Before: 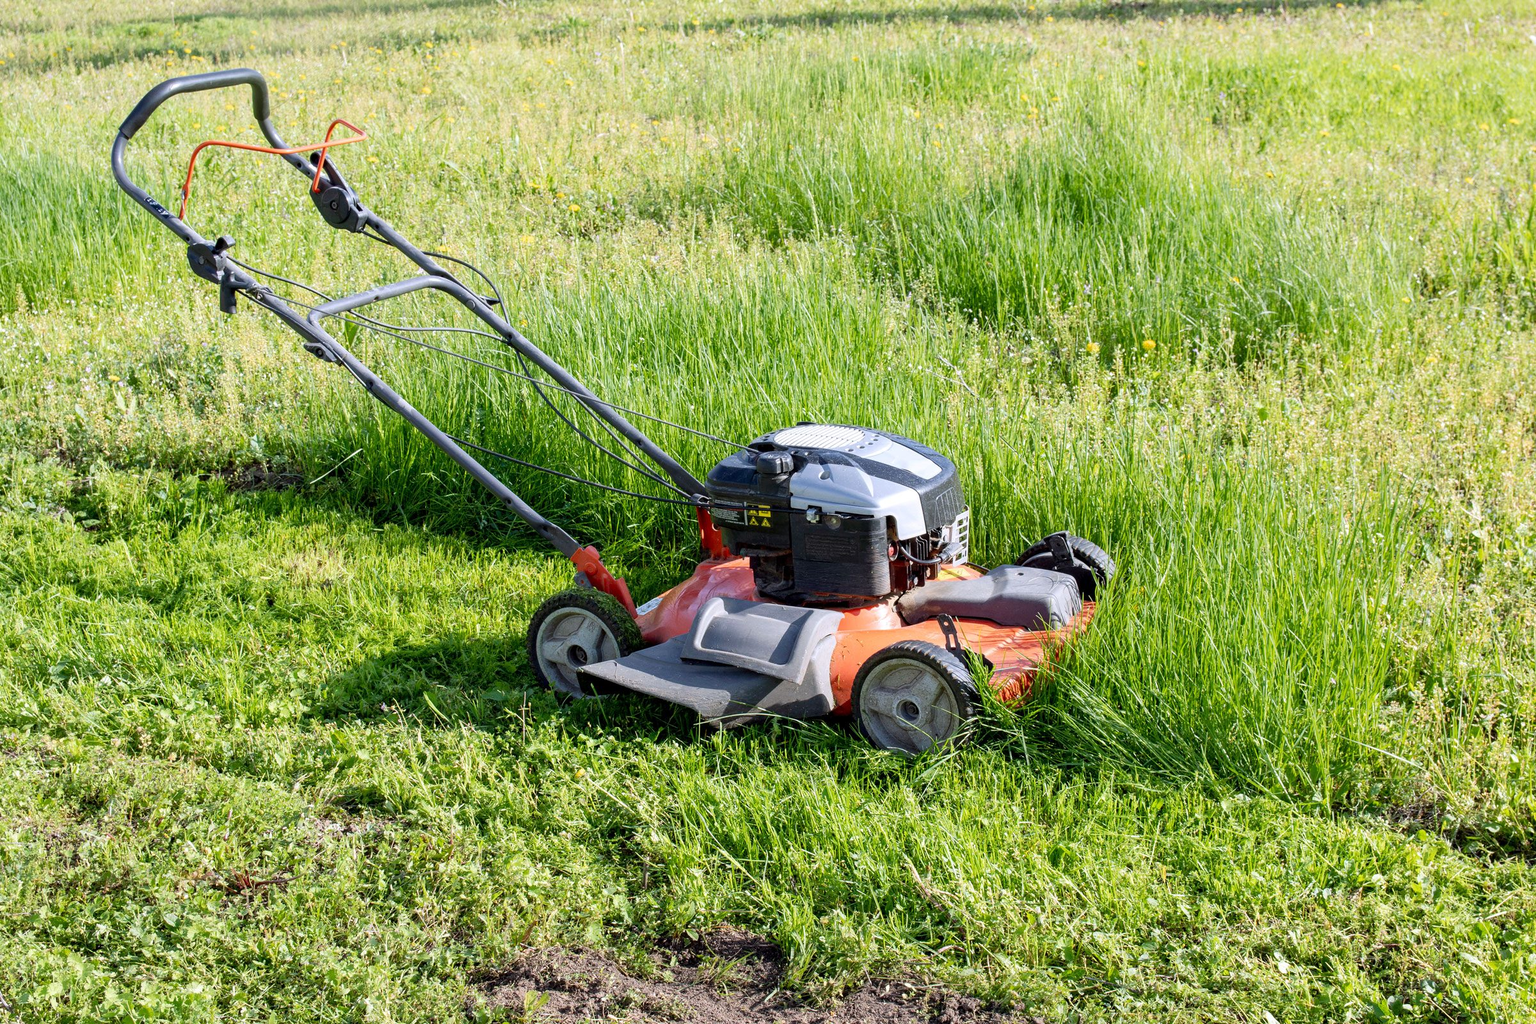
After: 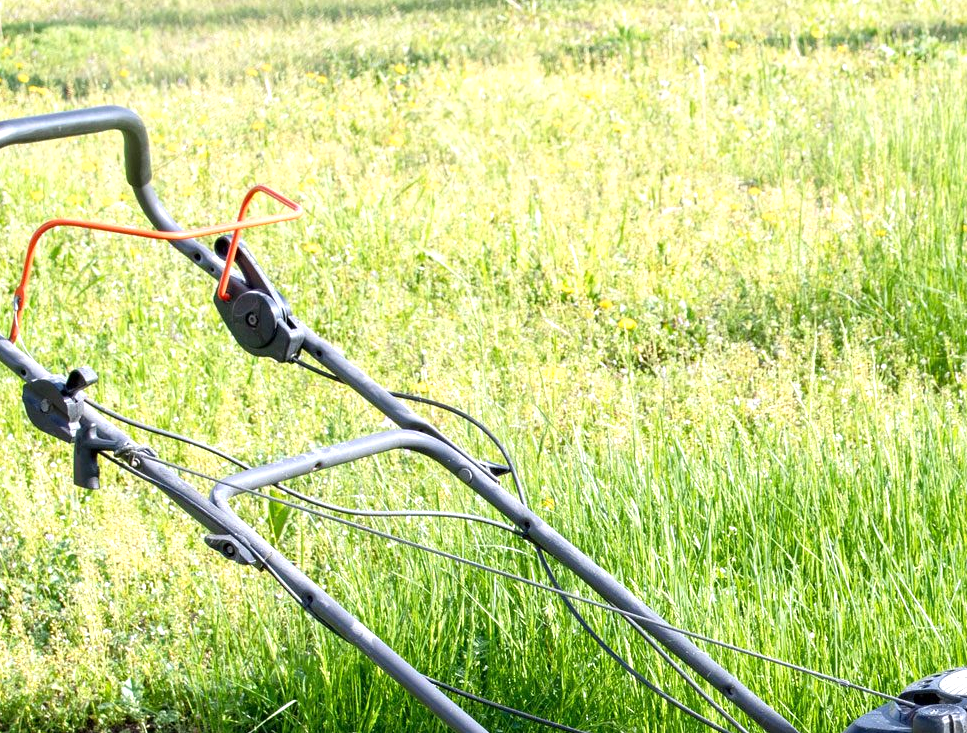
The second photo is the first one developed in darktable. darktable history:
crop and rotate: left 11.273%, top 0.093%, right 48.409%, bottom 54.053%
exposure: exposure 0.56 EV, compensate exposure bias true, compensate highlight preservation false
